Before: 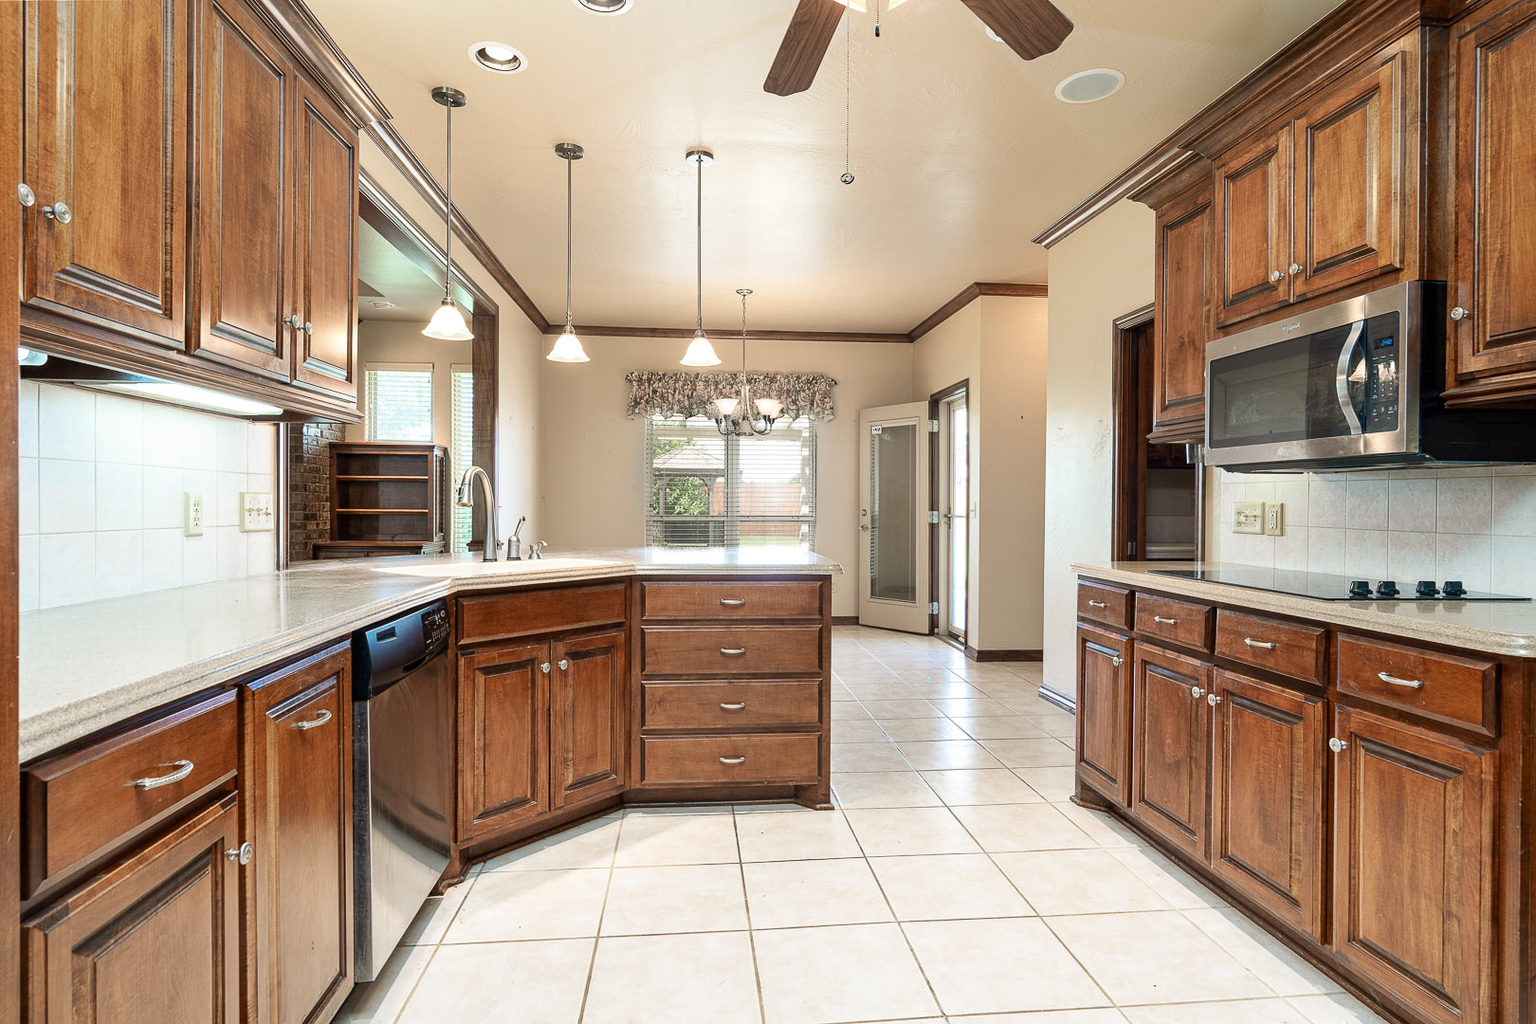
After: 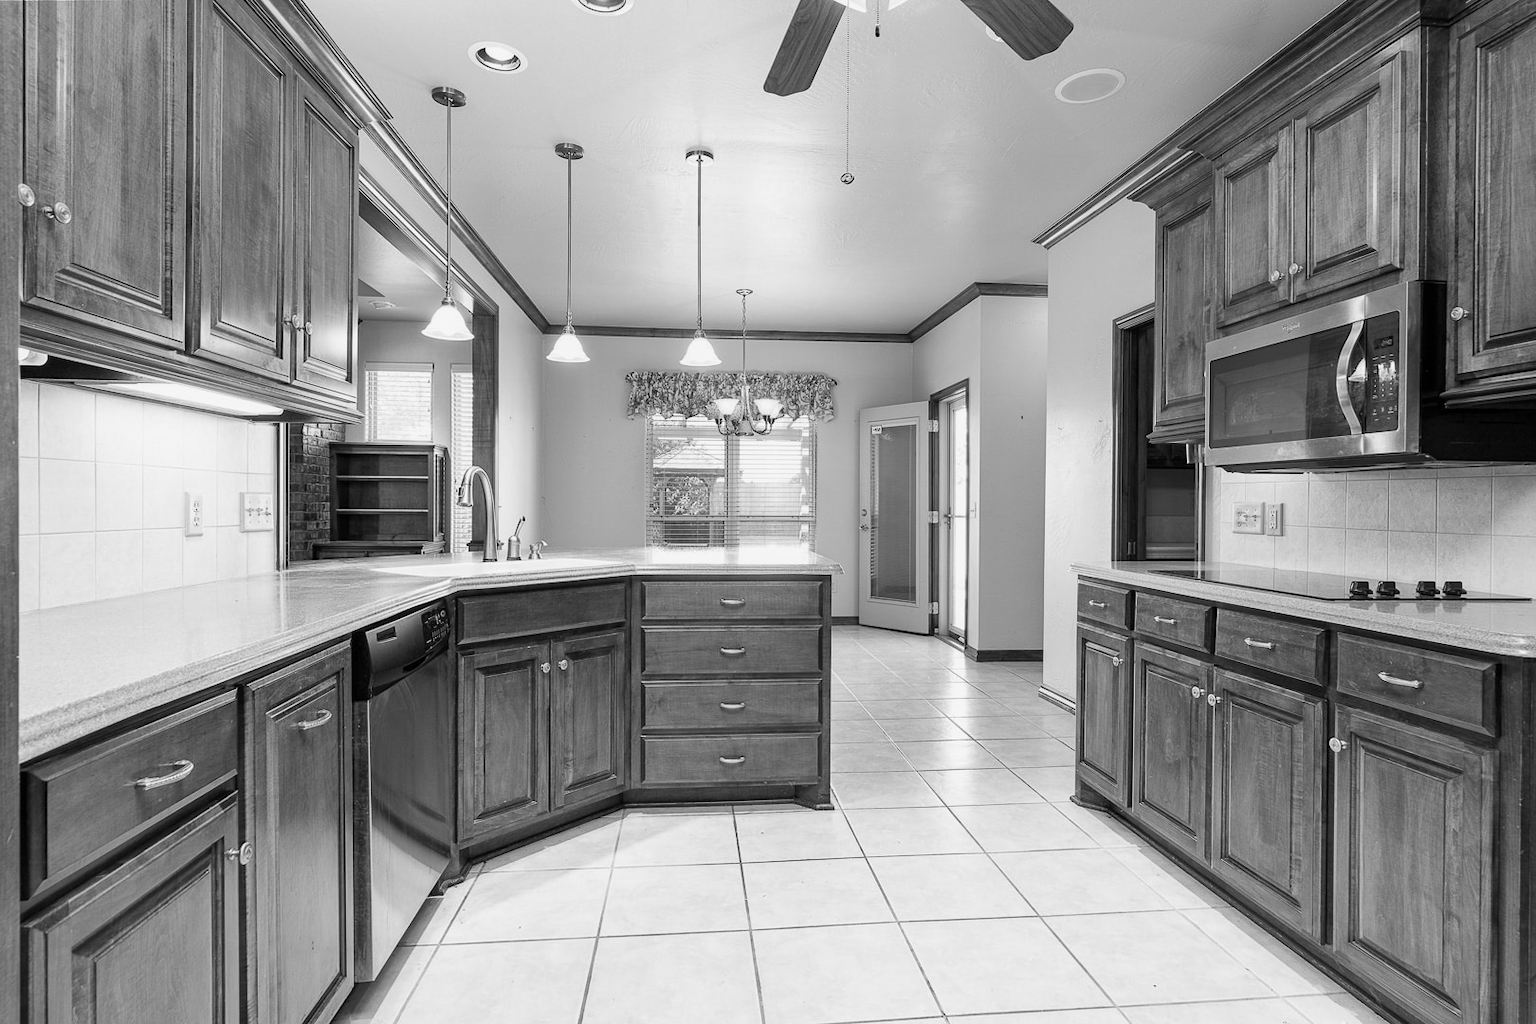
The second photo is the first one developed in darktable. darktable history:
monochrome: a -74.22, b 78.2
color balance rgb: perceptual saturation grading › global saturation 25%, global vibrance 20%
white balance: red 1.123, blue 0.83
color zones: curves: ch0 [(0, 0.5) (0.143, 0.5) (0.286, 0.5) (0.429, 0.5) (0.571, 0.5) (0.714, 0.476) (0.857, 0.5) (1, 0.5)]; ch2 [(0, 0.5) (0.143, 0.5) (0.286, 0.5) (0.429, 0.5) (0.571, 0.5) (0.714, 0.487) (0.857, 0.5) (1, 0.5)]
